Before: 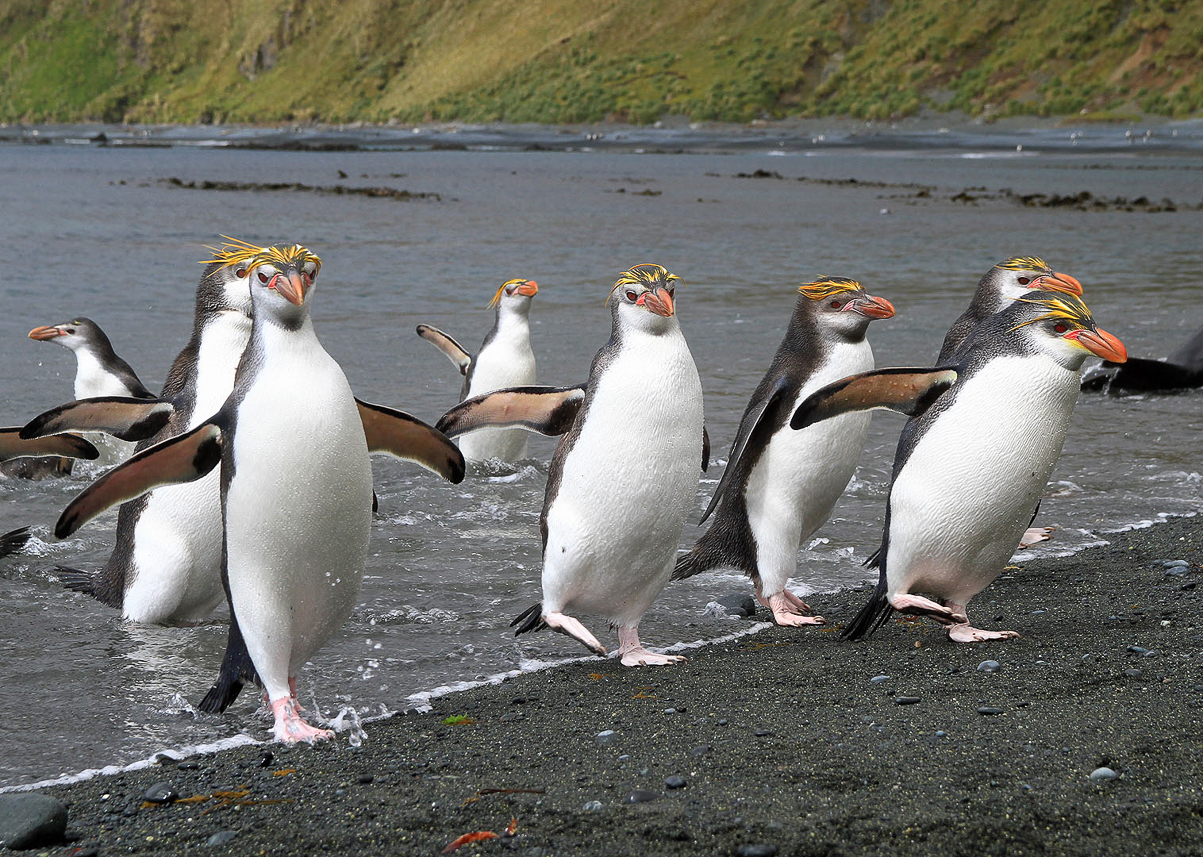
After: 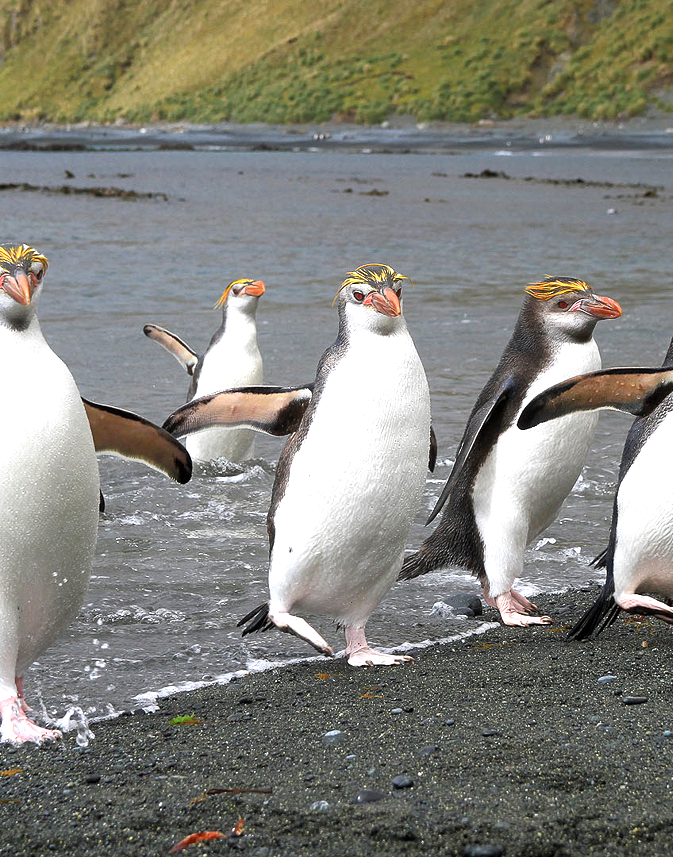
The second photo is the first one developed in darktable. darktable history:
crop and rotate: left 22.701%, right 21.298%
exposure: black level correction 0.001, exposure 0.5 EV, compensate highlight preservation false
